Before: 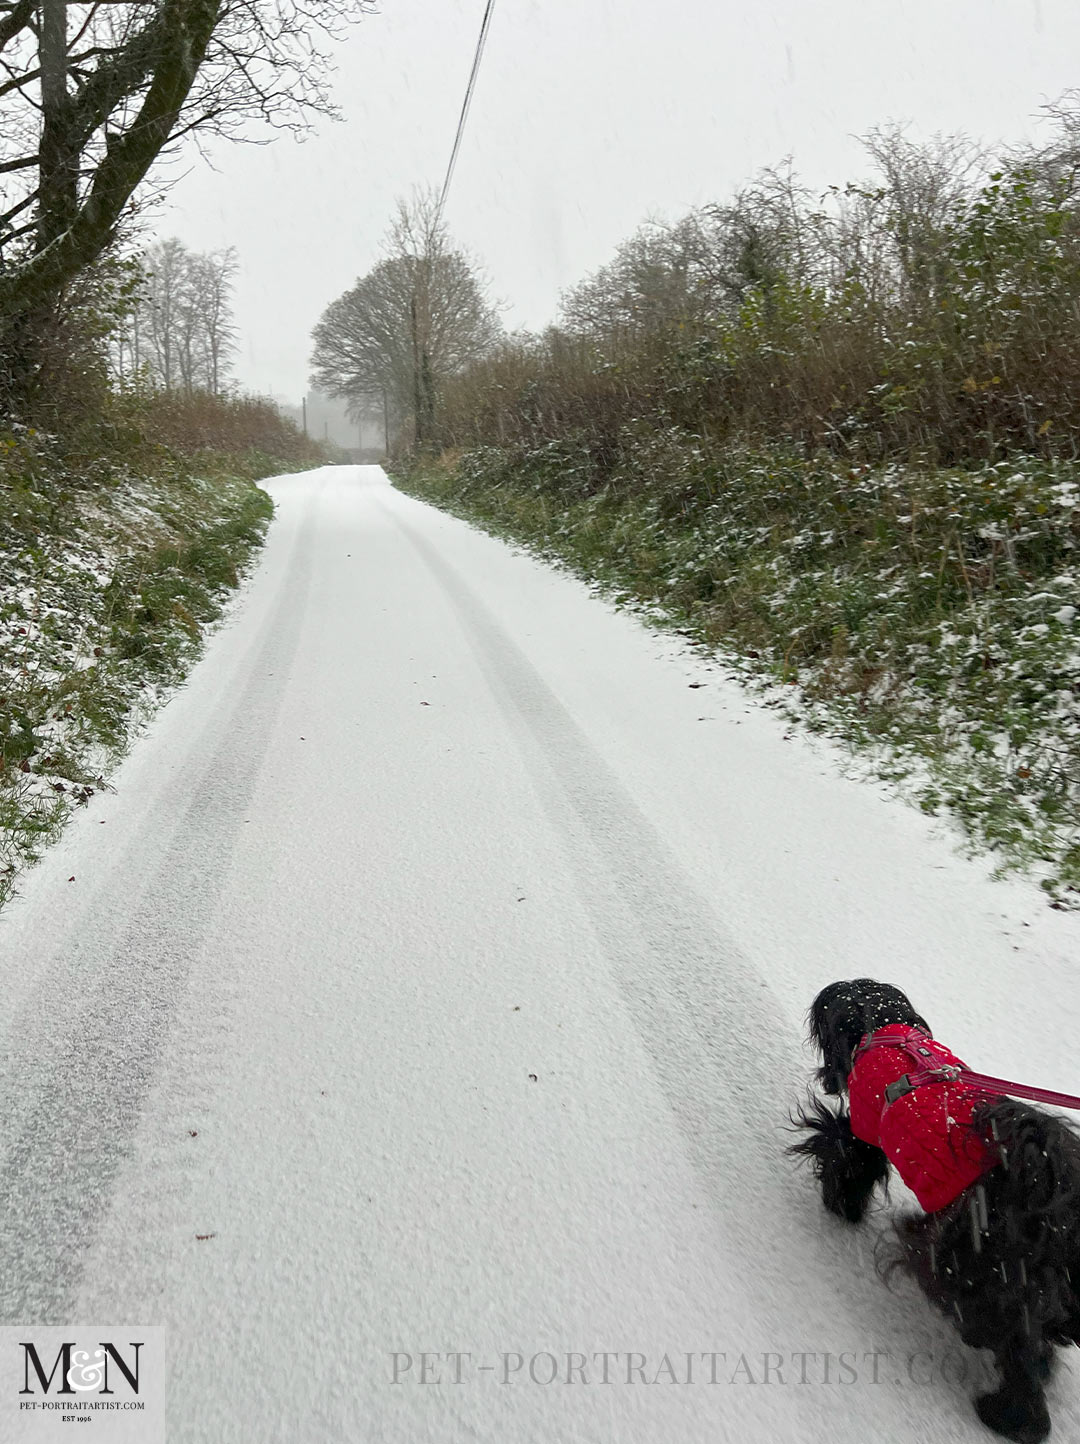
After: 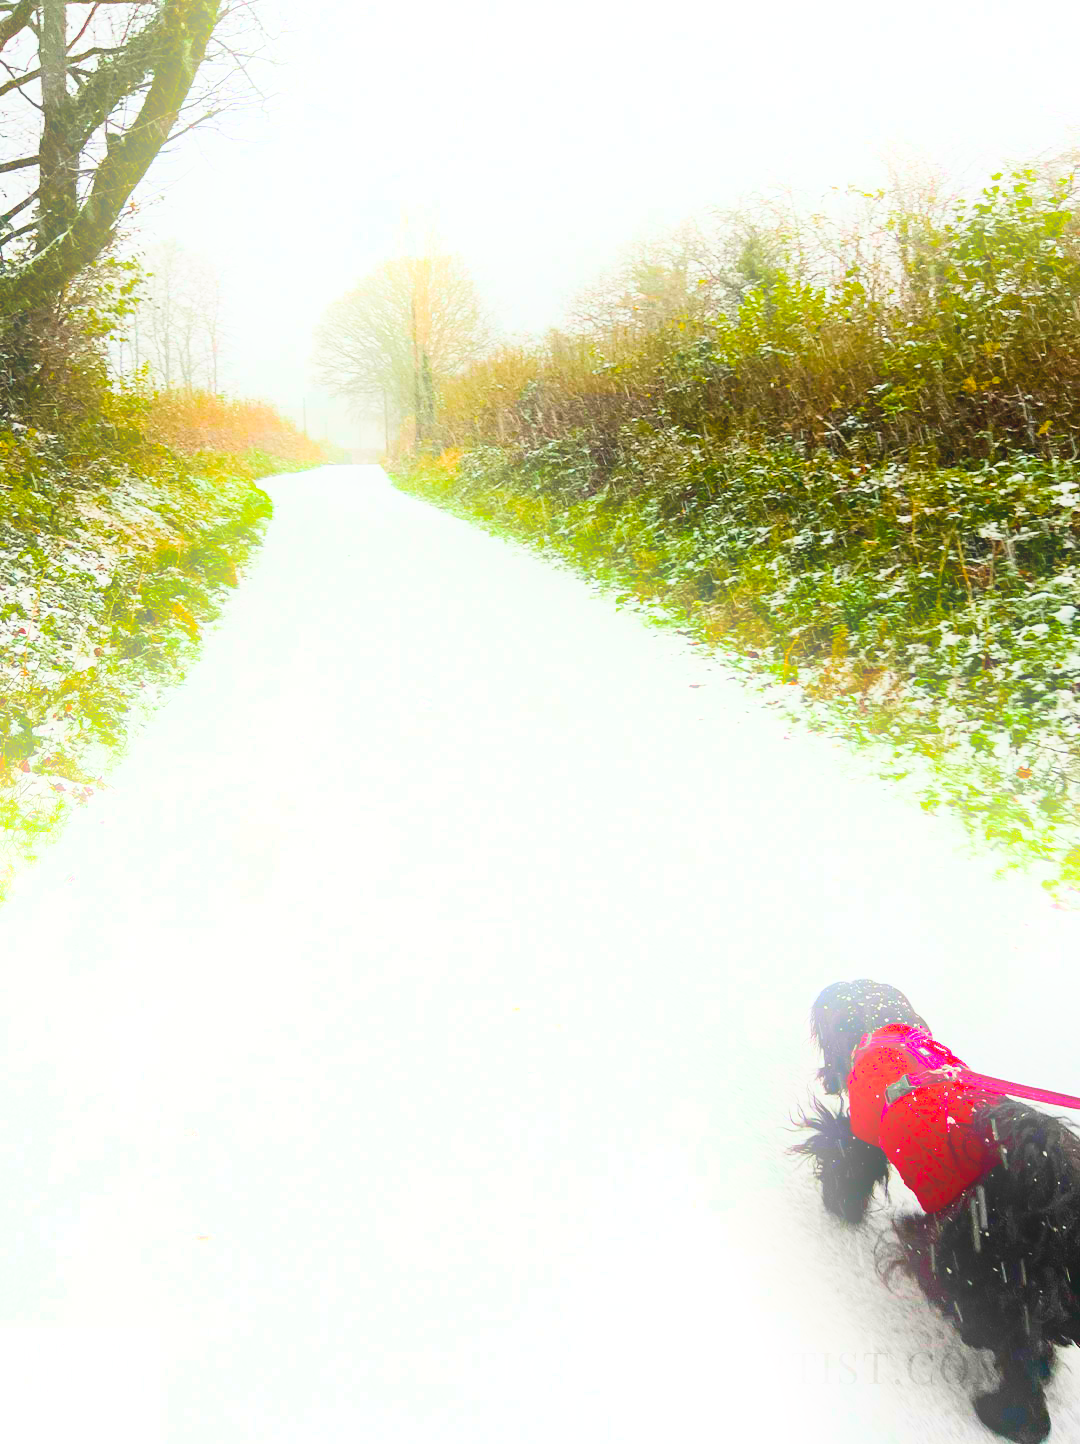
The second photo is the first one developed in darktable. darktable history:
bloom: on, module defaults
tone curve: curves: ch0 [(0, 0.026) (0.146, 0.158) (0.272, 0.34) (0.434, 0.625) (0.676, 0.871) (0.994, 0.955)], color space Lab, linked channels, preserve colors none
tone equalizer: on, module defaults
haze removal: compatibility mode true, adaptive false
color balance rgb: linear chroma grading › shadows 10%, linear chroma grading › highlights 10%, linear chroma grading › global chroma 15%, linear chroma grading › mid-tones 15%, perceptual saturation grading › global saturation 40%, perceptual saturation grading › highlights -25%, perceptual saturation grading › mid-tones 35%, perceptual saturation grading › shadows 35%, perceptual brilliance grading › global brilliance 11.29%, global vibrance 11.29%
